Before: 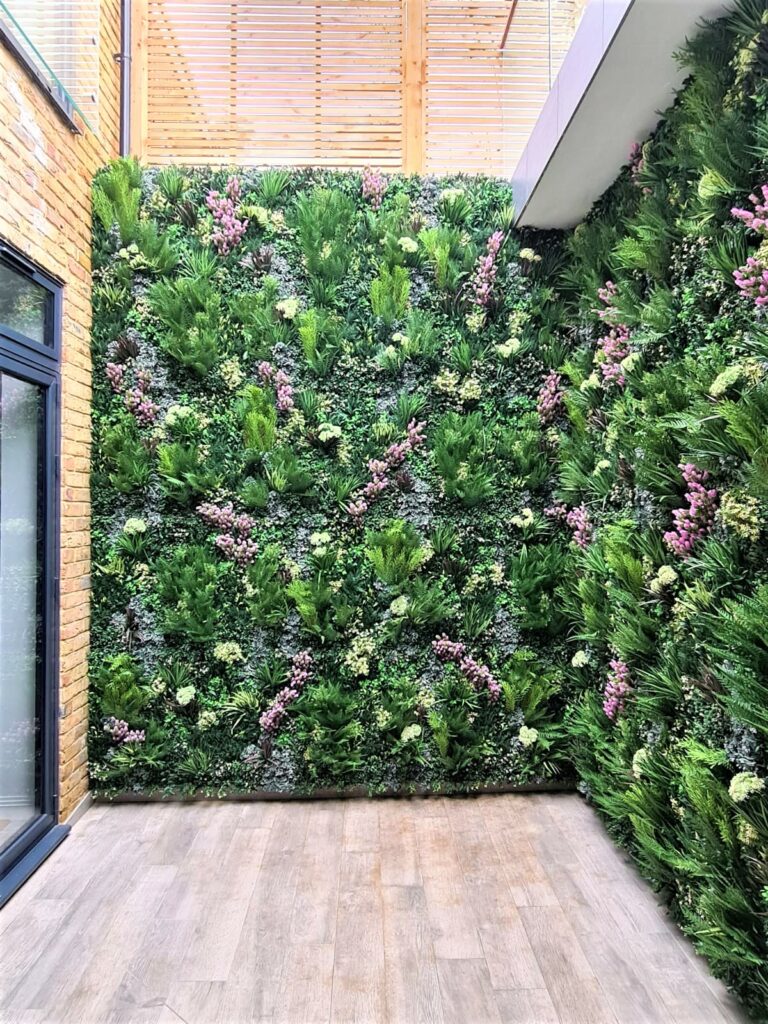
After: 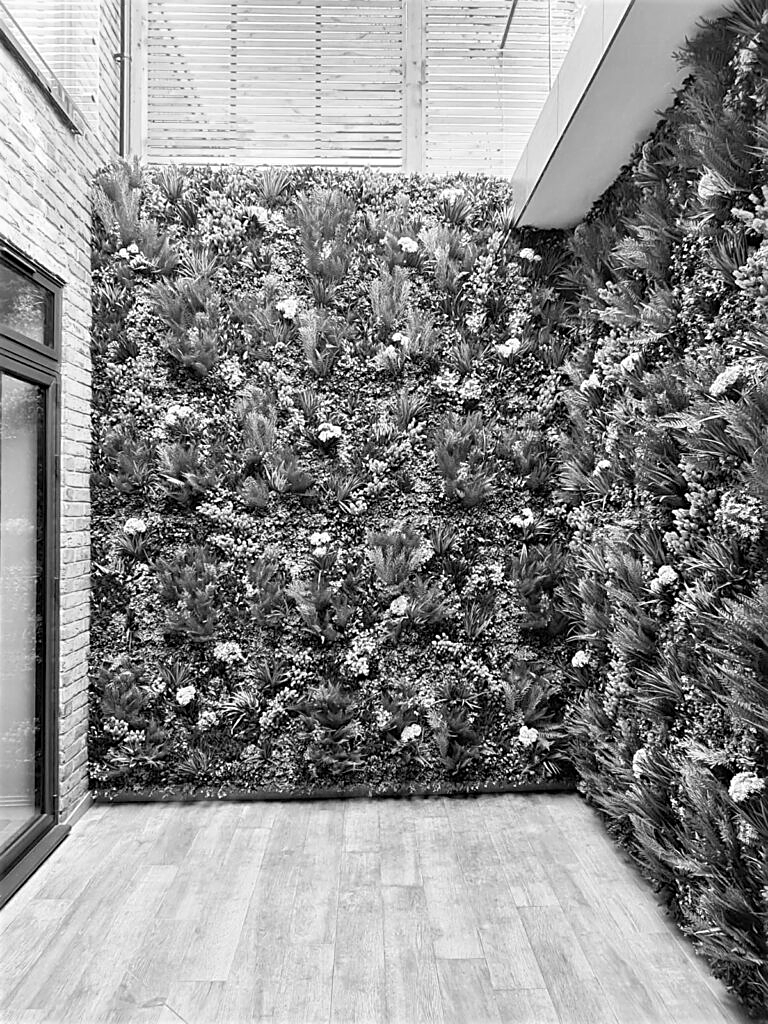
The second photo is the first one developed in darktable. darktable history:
contrast brightness saturation: saturation 0.18
sharpen: on, module defaults
monochrome: a 1.94, b -0.638
